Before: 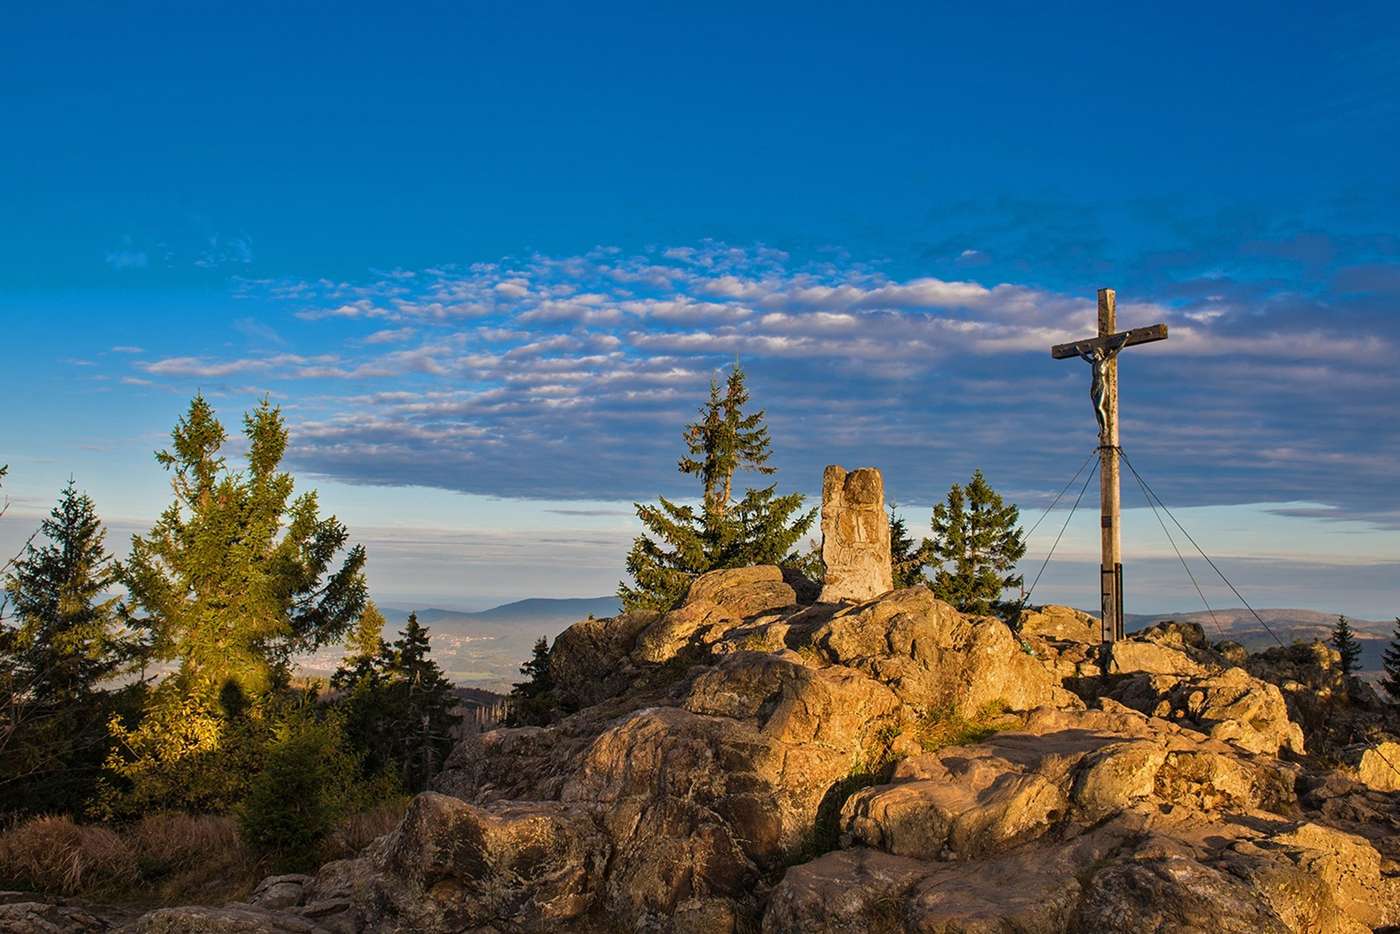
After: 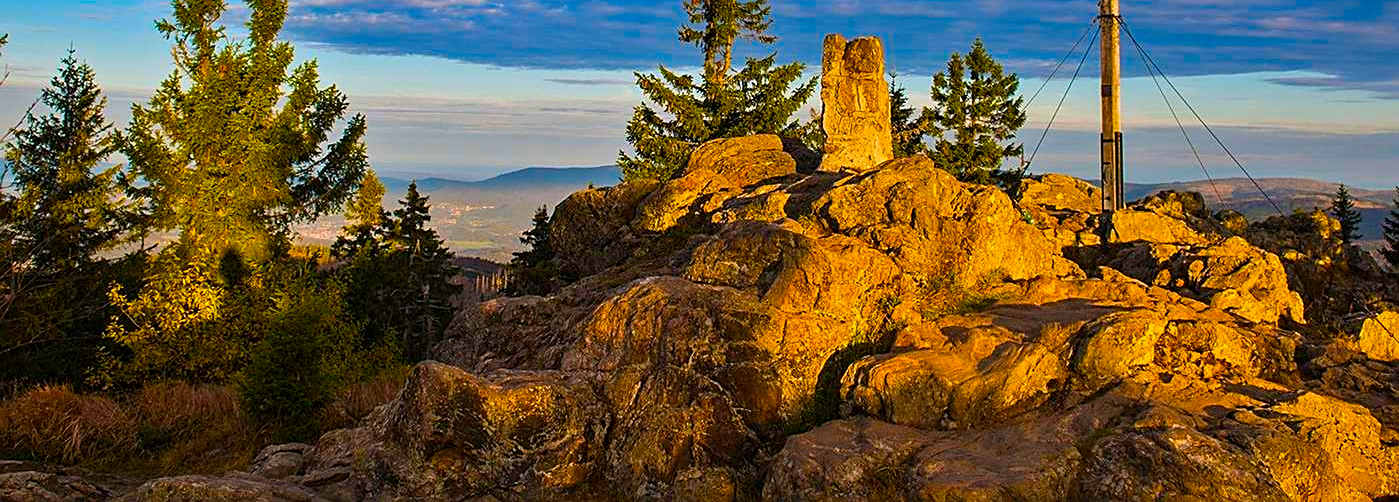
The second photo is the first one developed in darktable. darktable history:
crop and rotate: top 46.237%
sharpen: on, module defaults
color balance rgb: linear chroma grading › global chroma 15%, perceptual saturation grading › global saturation 30%
contrast brightness saturation: contrast 0.08, saturation 0.2
